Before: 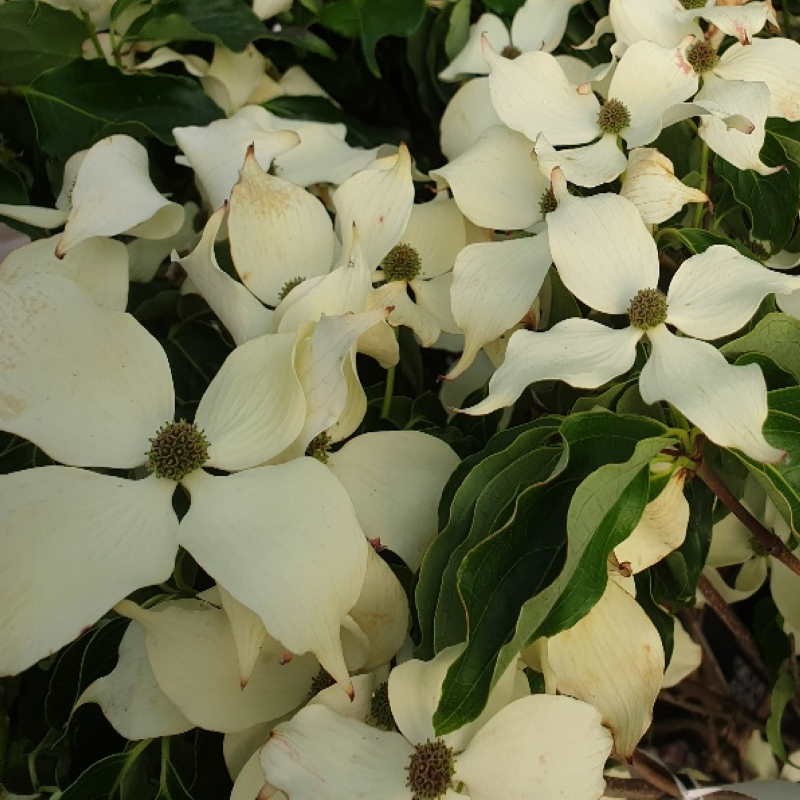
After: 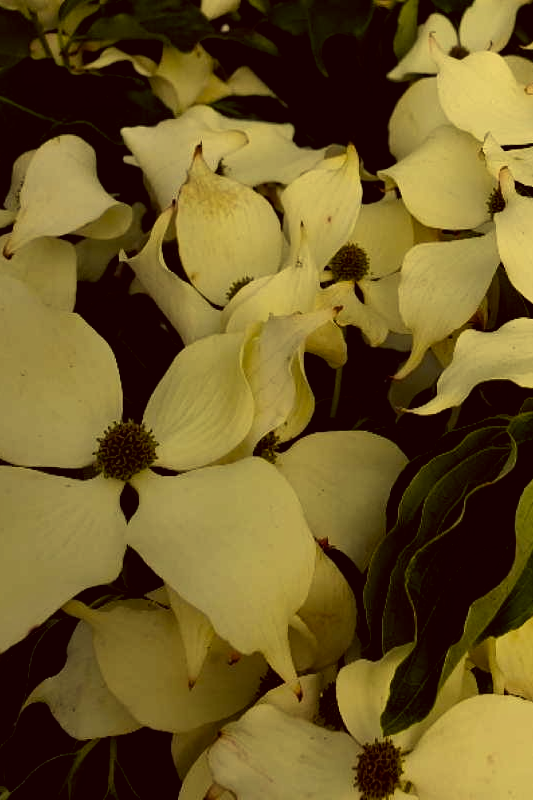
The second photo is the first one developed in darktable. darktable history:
crop and rotate: left 6.617%, right 26.717%
contrast brightness saturation: contrast 0.1, saturation -0.3
color balance rgb: shadows lift › luminance -20%, power › hue 72.24°, highlights gain › luminance 15%, global offset › hue 171.6°, perceptual saturation grading › highlights -15%, perceptual saturation grading › shadows 25%, global vibrance 35%, contrast 10%
contrast equalizer: octaves 7, y [[0.6 ×6], [0.55 ×6], [0 ×6], [0 ×6], [0 ×6]], mix 0.15
color correction: highlights a* -0.482, highlights b* 40, shadows a* 9.8, shadows b* -0.161
exposure: black level correction 0.009, exposure -0.637 EV, compensate highlight preservation false
color contrast: green-magenta contrast 1.1, blue-yellow contrast 1.1, unbound 0
